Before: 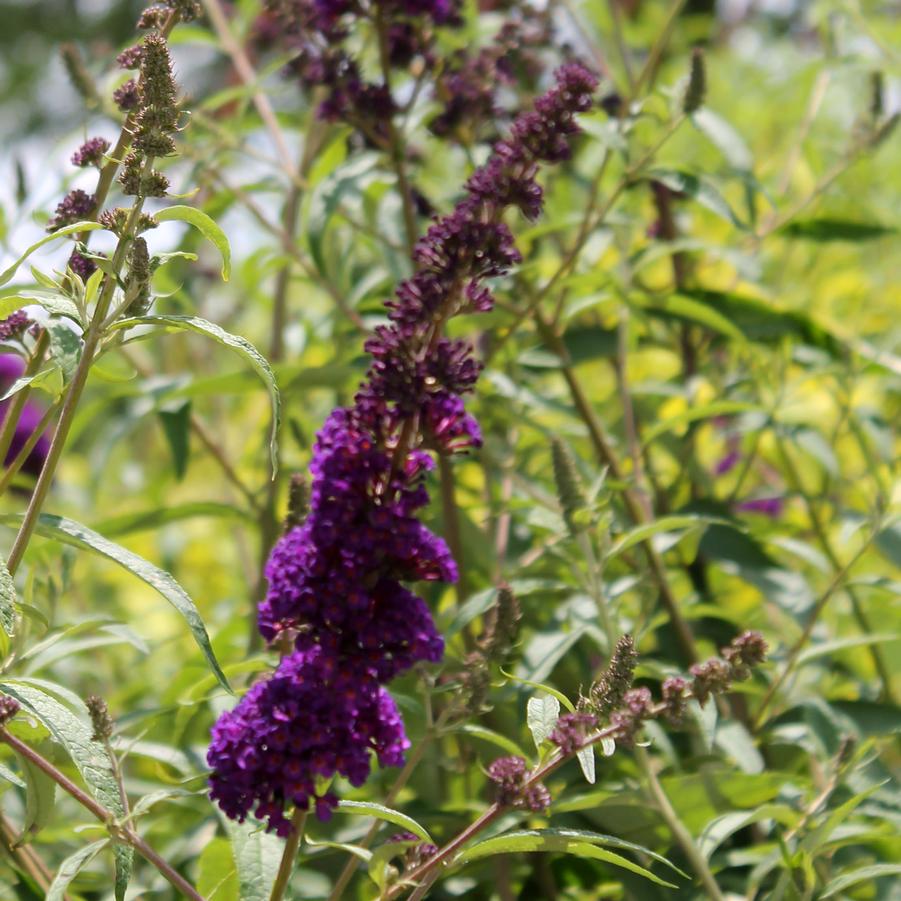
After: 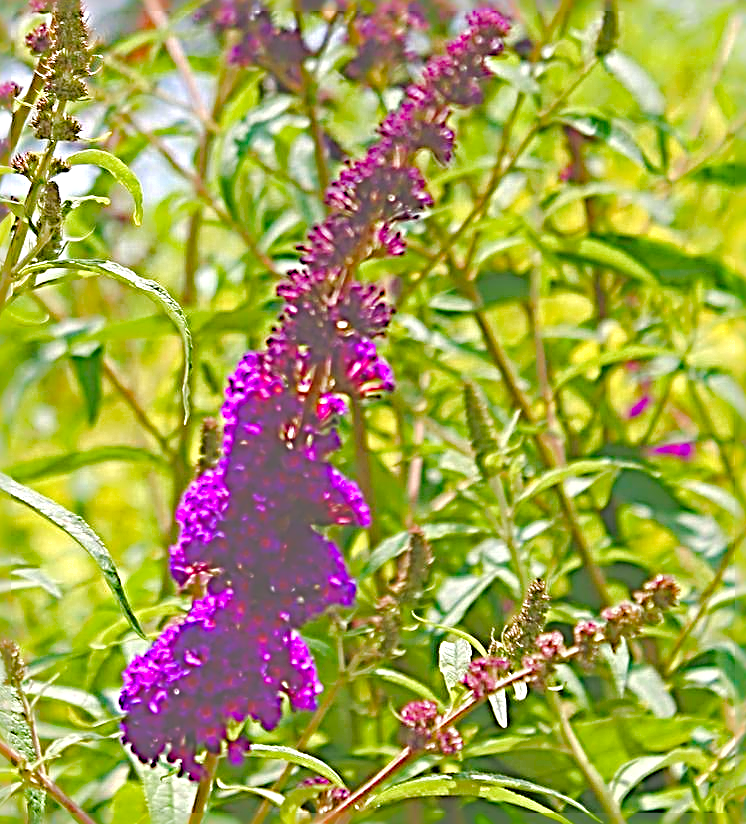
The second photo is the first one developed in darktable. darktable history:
crop: left 9.807%, top 6.259%, right 7.334%, bottom 2.177%
exposure: black level correction -0.041, exposure 0.064 EV, compensate highlight preservation false
haze removal: compatibility mode true, adaptive false
levels: levels [0, 0.397, 0.955]
shadows and highlights: shadows -20, white point adjustment -2, highlights -35
sharpen: radius 4.001, amount 2
color balance rgb: perceptual saturation grading › global saturation 24.74%, perceptual saturation grading › highlights -51.22%, perceptual saturation grading › mid-tones 19.16%, perceptual saturation grading › shadows 60.98%, global vibrance 50%
